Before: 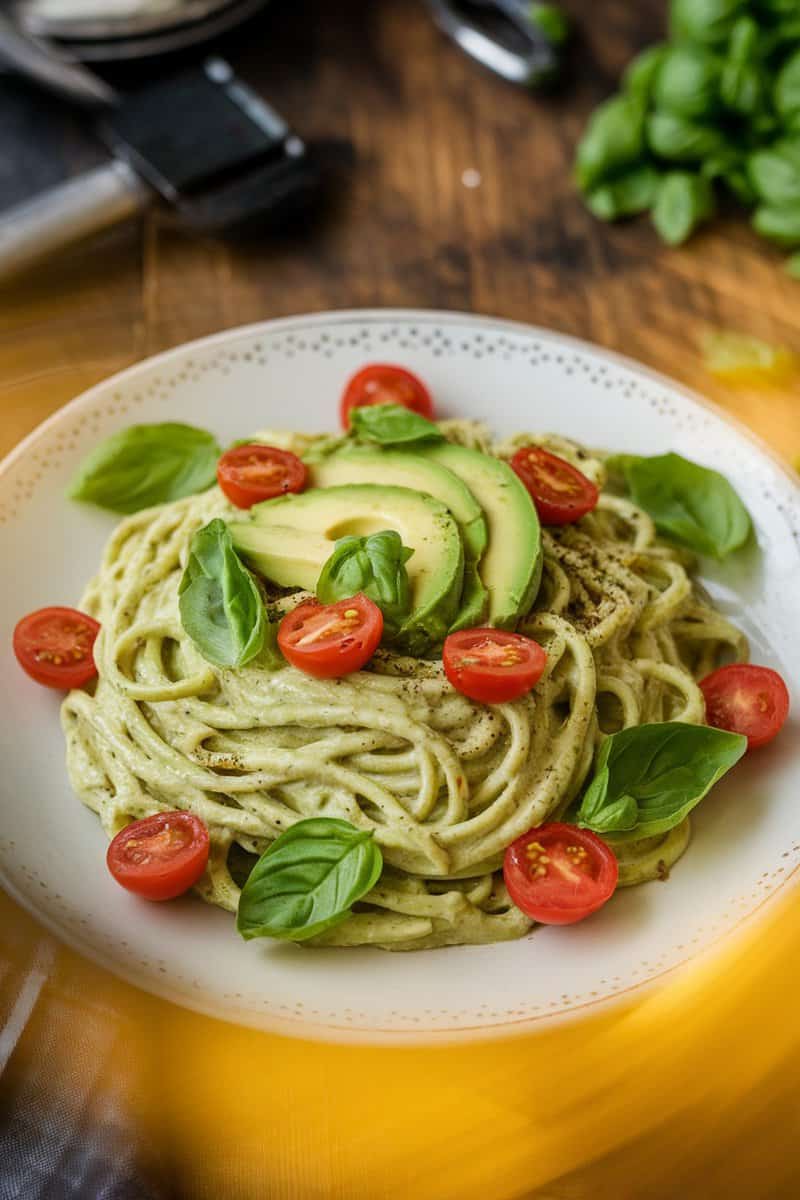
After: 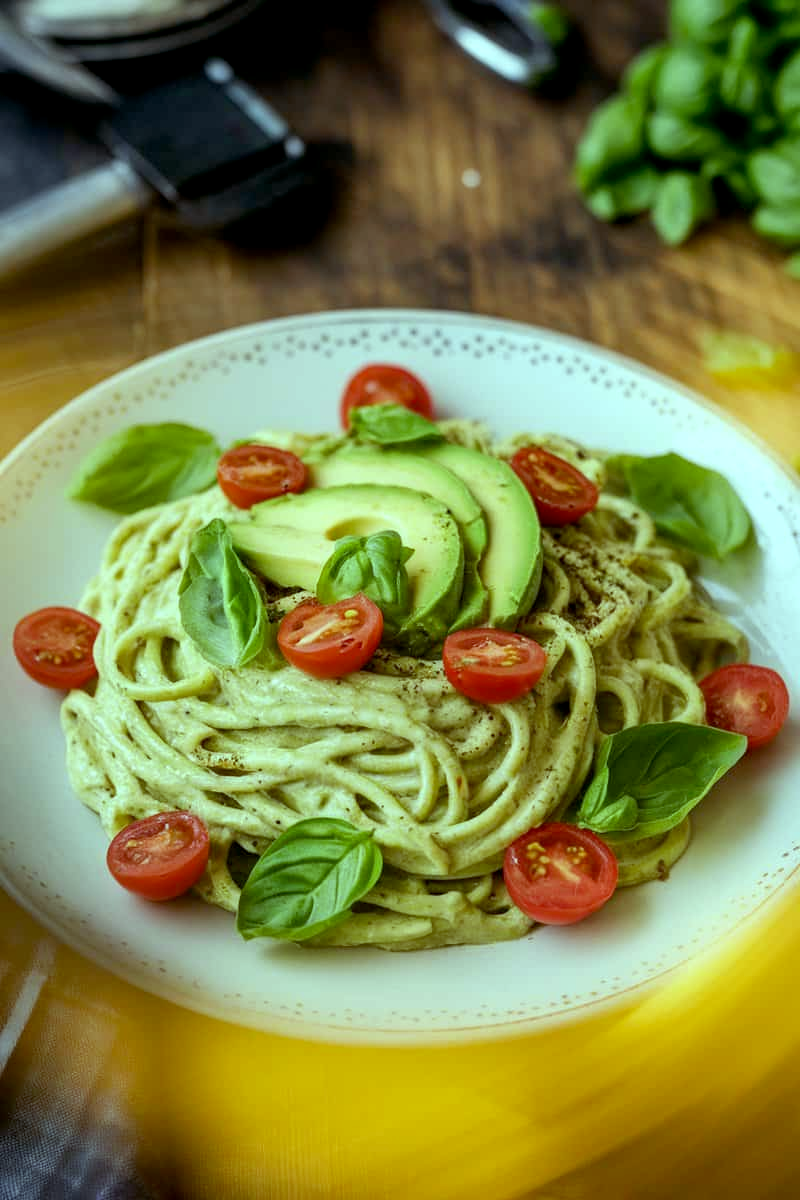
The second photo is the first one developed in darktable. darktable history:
exposure: black level correction 0.005, exposure 0.001 EV, compensate highlight preservation false
color balance: mode lift, gamma, gain (sRGB), lift [0.997, 0.979, 1.021, 1.011], gamma [1, 1.084, 0.916, 0.998], gain [1, 0.87, 1.13, 1.101], contrast 4.55%, contrast fulcrum 38.24%, output saturation 104.09%
